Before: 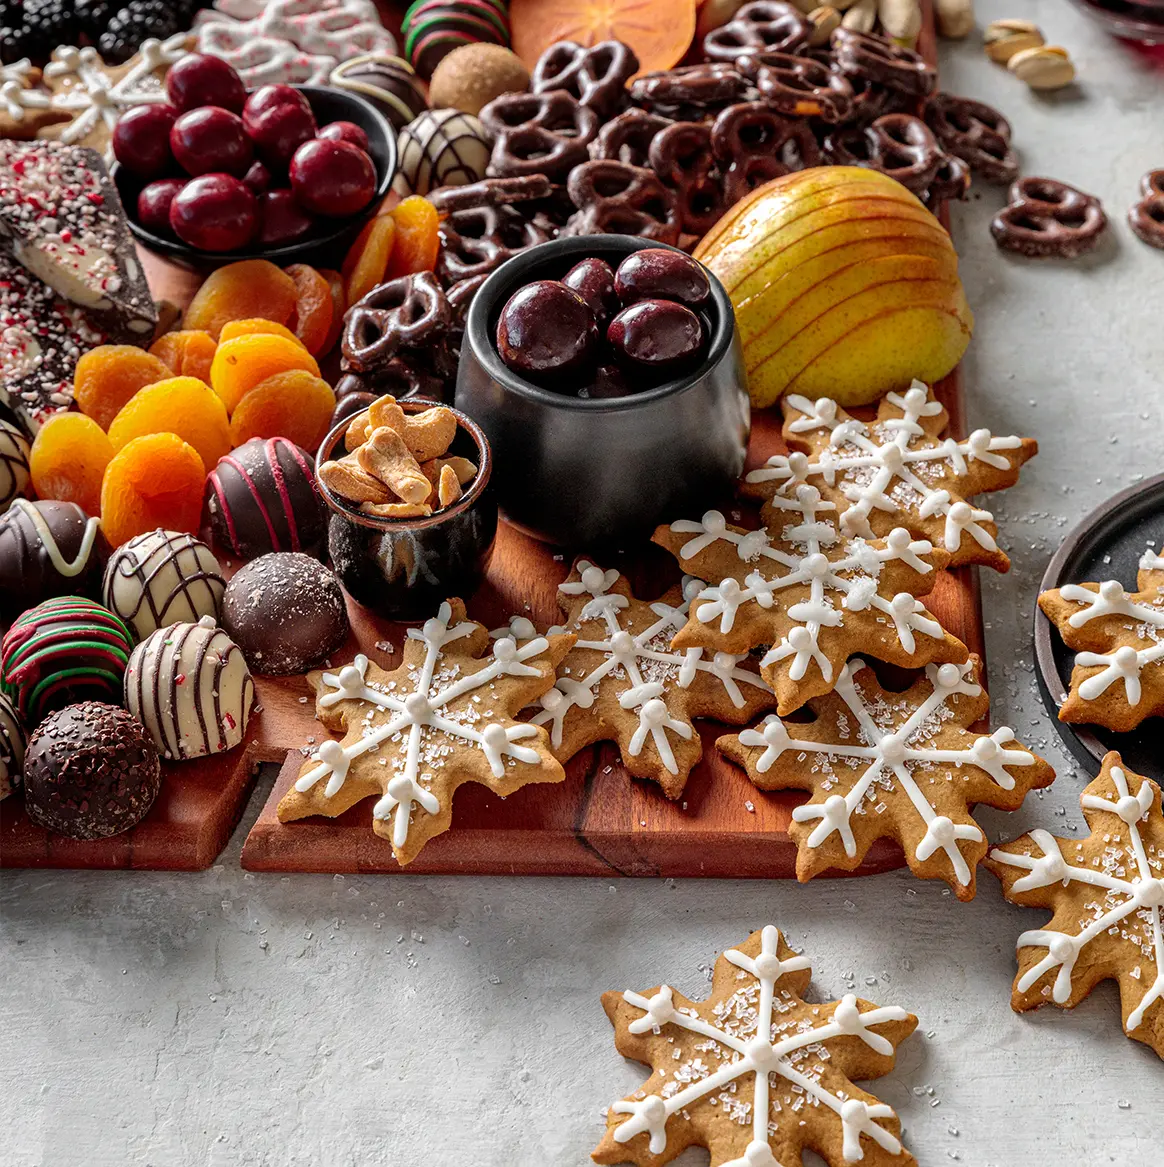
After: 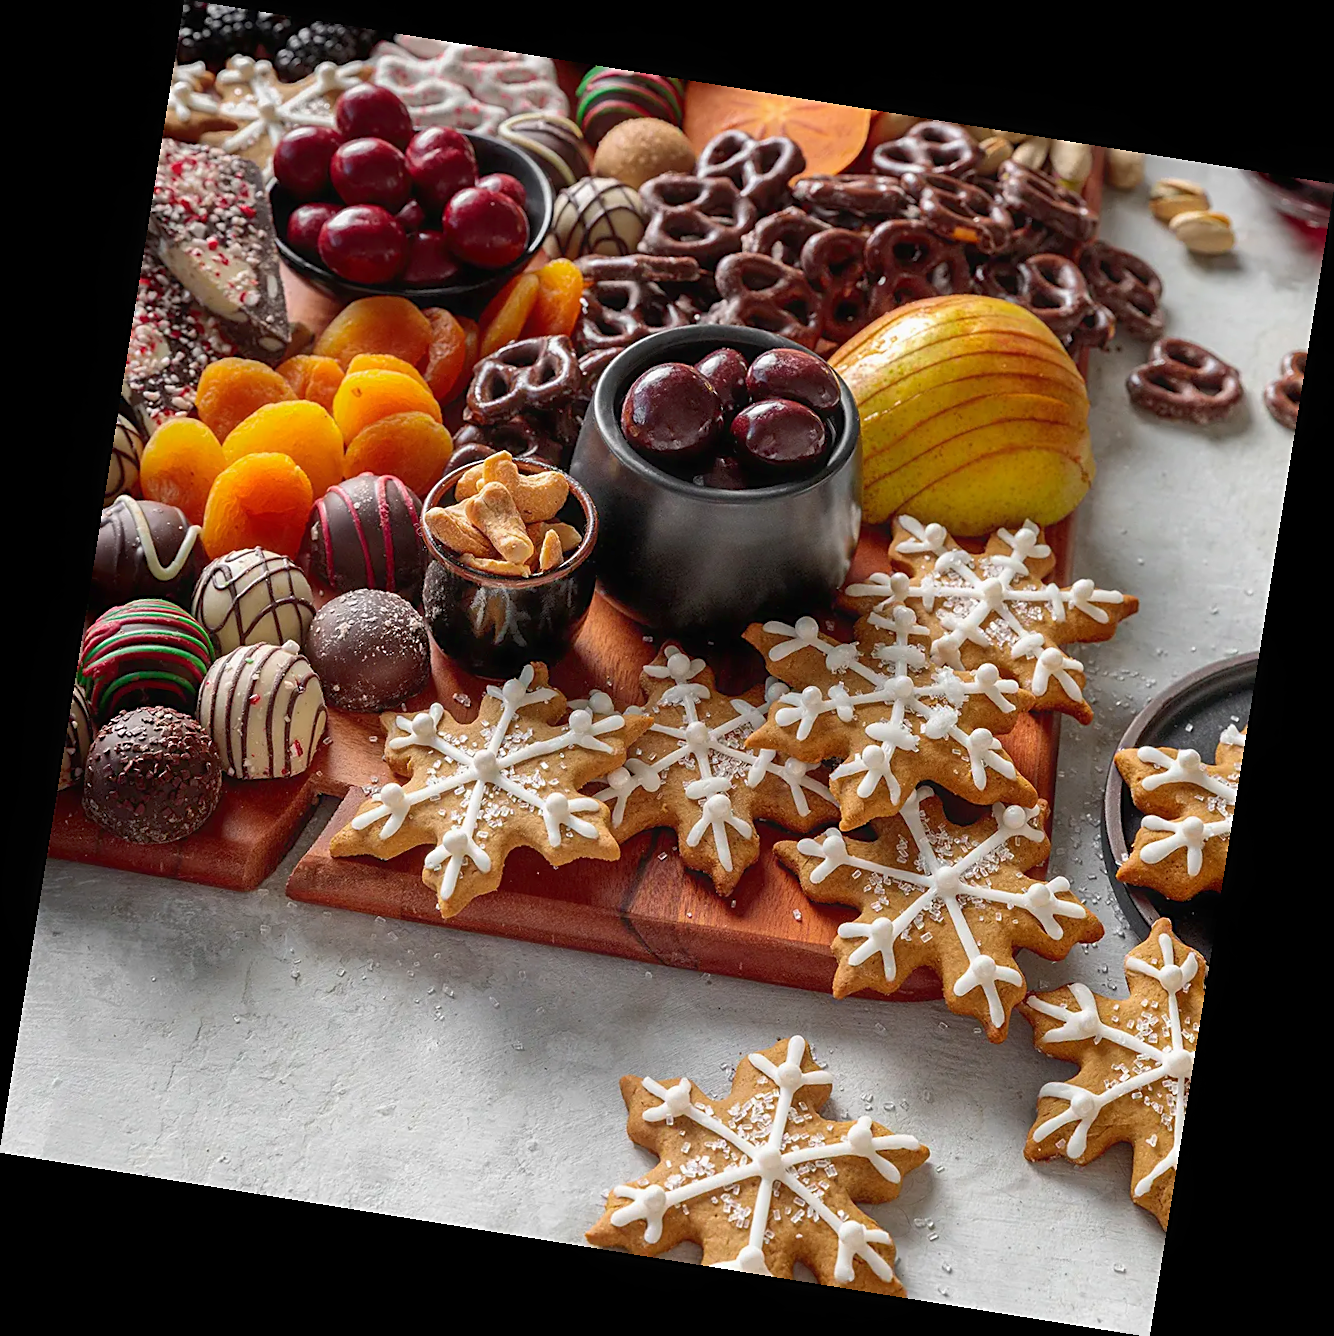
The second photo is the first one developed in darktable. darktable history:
sharpen: on, module defaults
rgb curve: curves: ch0 [(0, 0) (0.093, 0.159) (0.241, 0.265) (0.414, 0.42) (1, 1)], compensate middle gray true, preserve colors basic power
contrast equalizer: octaves 7, y [[0.502, 0.505, 0.512, 0.529, 0.564, 0.588], [0.5 ×6], [0.502, 0.505, 0.512, 0.529, 0.564, 0.588], [0, 0.001, 0.001, 0.004, 0.008, 0.011], [0, 0.001, 0.001, 0.004, 0.008, 0.011]], mix -1
rotate and perspective: rotation 9.12°, automatic cropping off
